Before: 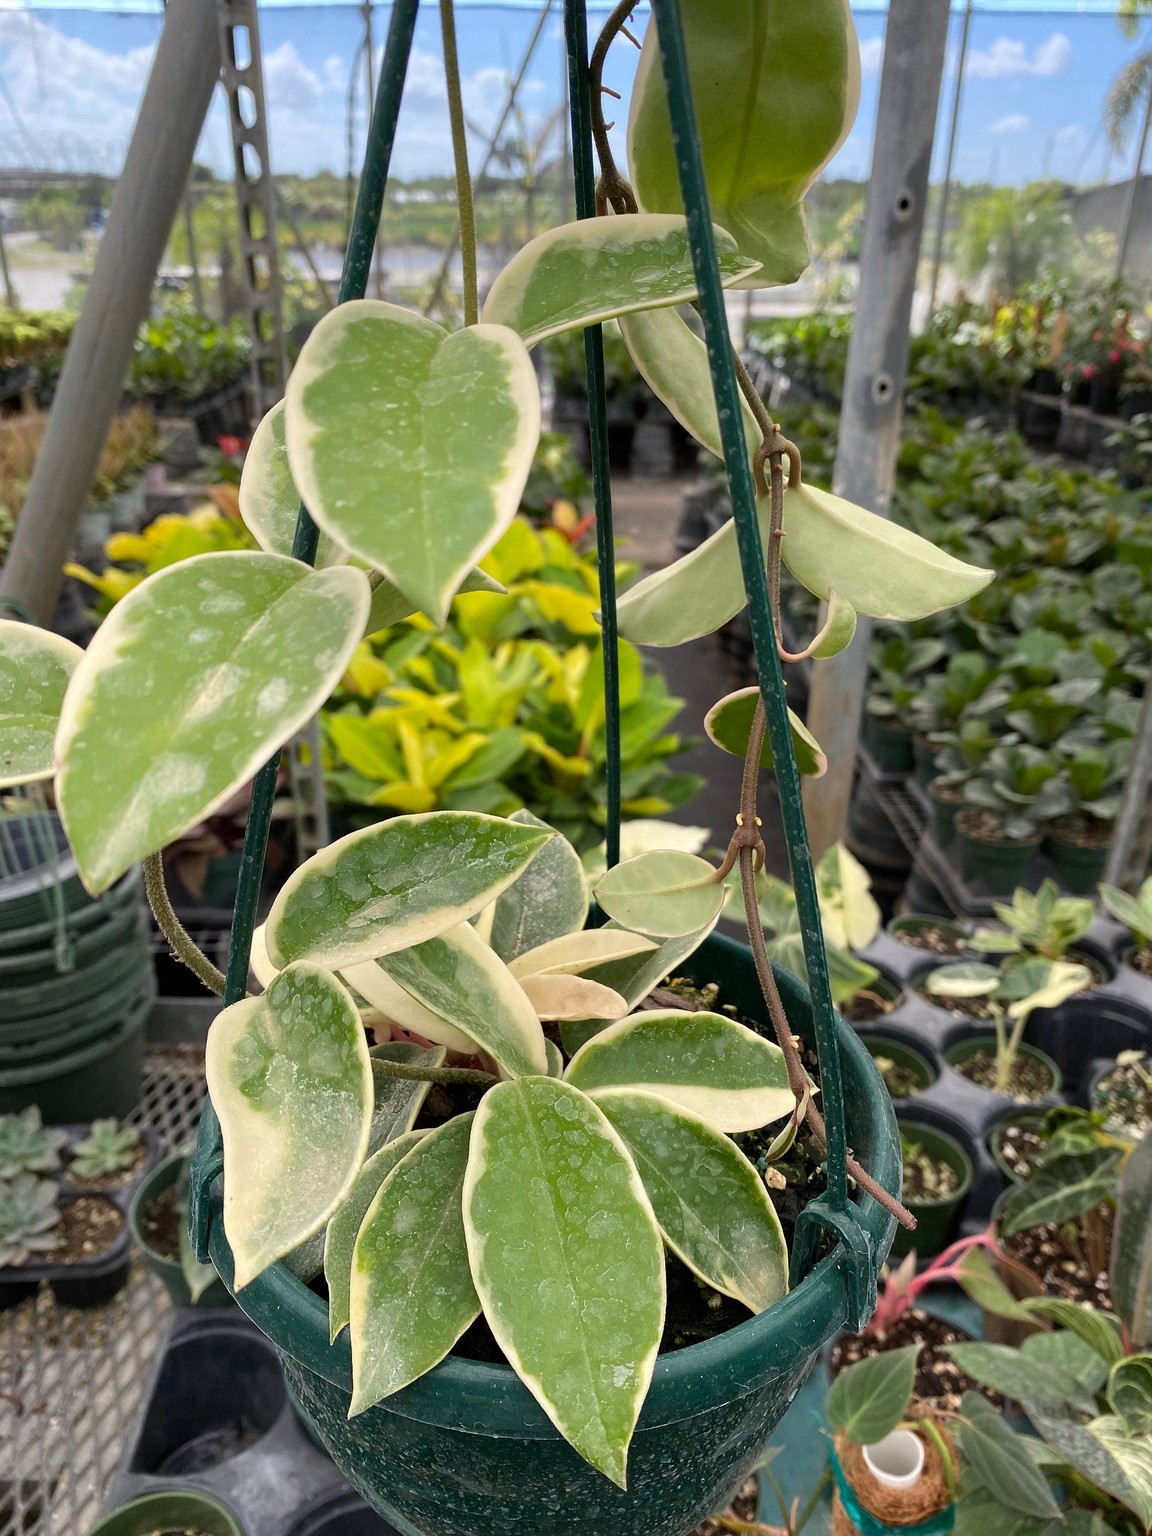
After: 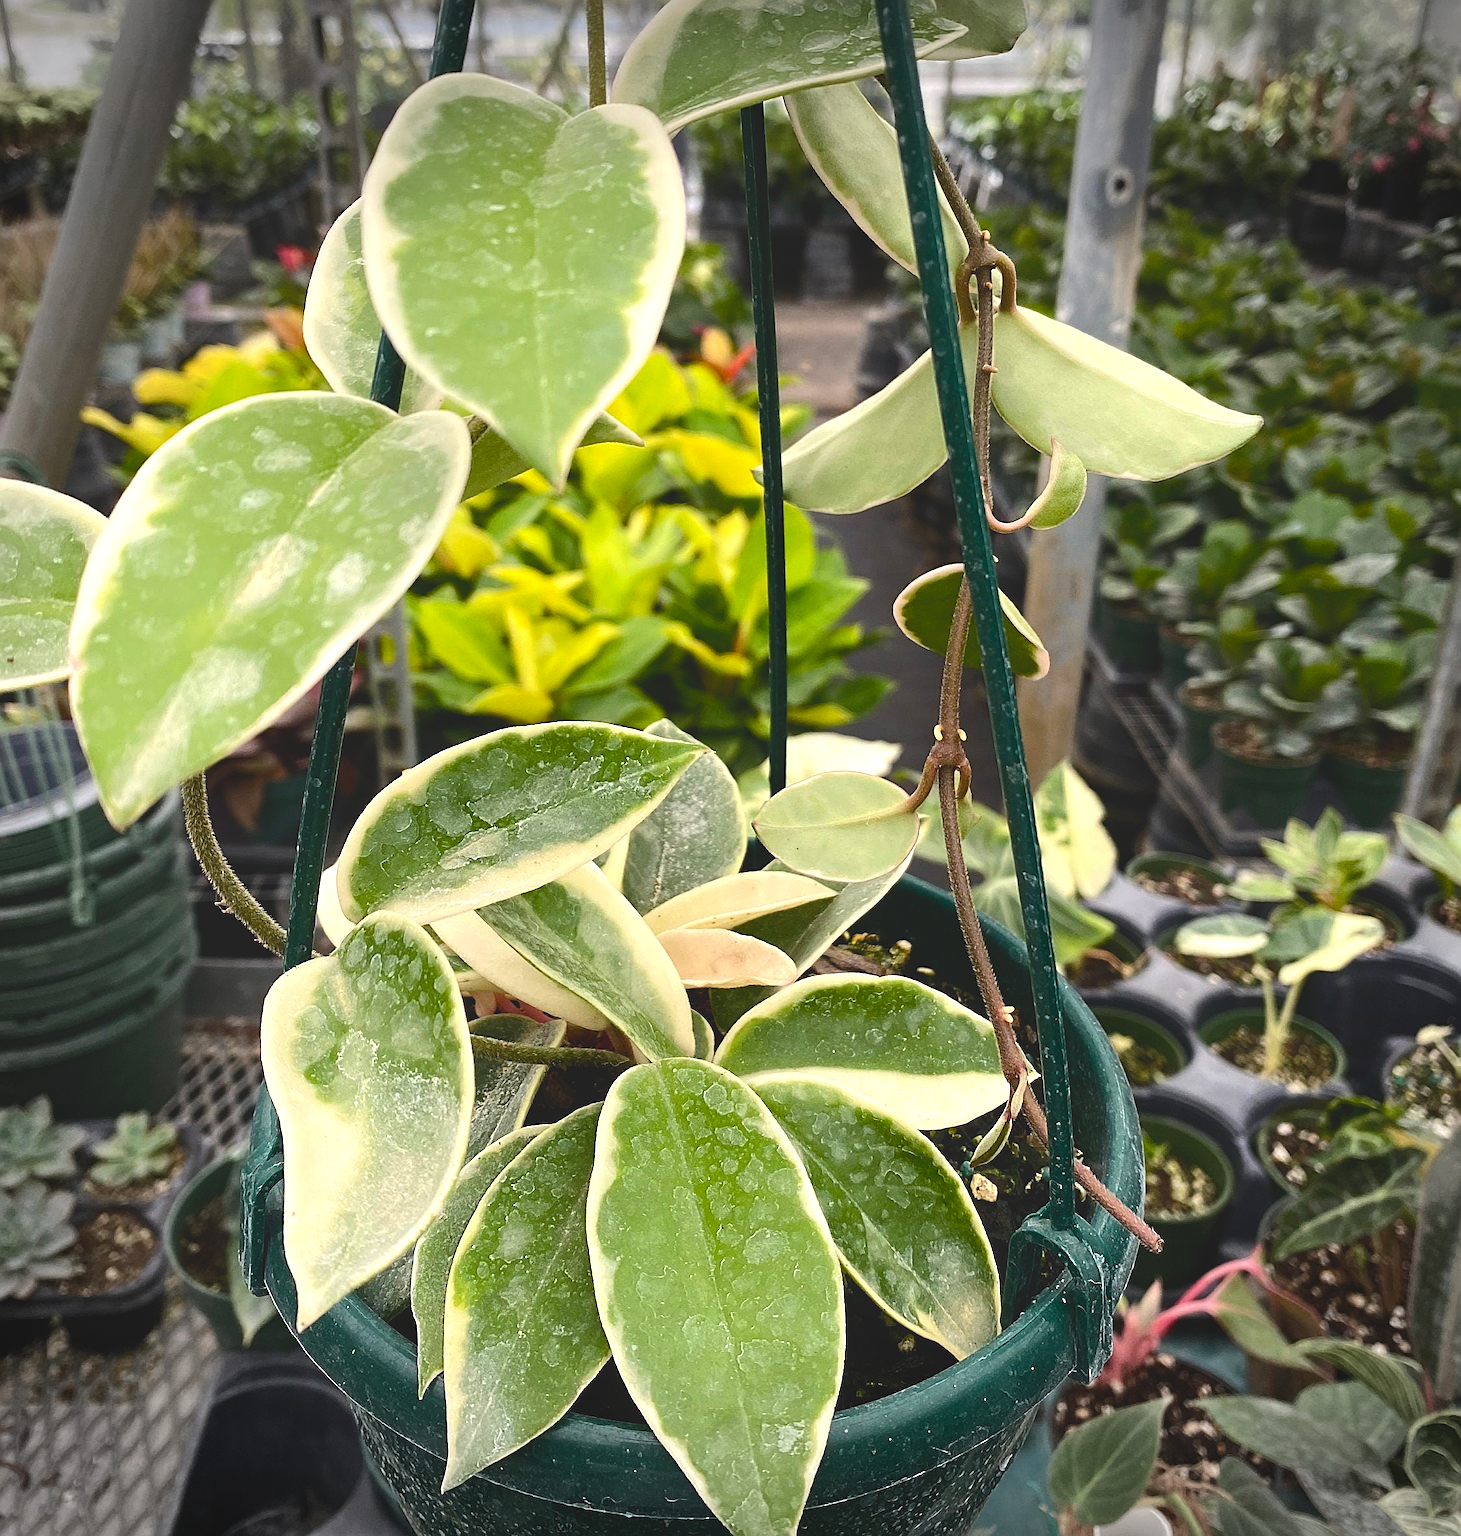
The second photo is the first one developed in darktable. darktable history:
local contrast: detail 69%
tone equalizer: -8 EV -1.11 EV, -7 EV -0.988 EV, -6 EV -0.904 EV, -5 EV -0.603 EV, -3 EV 0.553 EV, -2 EV 0.875 EV, -1 EV 0.991 EV, +0 EV 1.07 EV, edges refinement/feathering 500, mask exposure compensation -1.57 EV, preserve details no
vignetting: fall-off start 89.2%, fall-off radius 44.25%, width/height ratio 1.161
color balance rgb: perceptual saturation grading › global saturation 20%, perceptual saturation grading › highlights -25.04%, perceptual saturation grading › shadows 24.27%
sharpen: on, module defaults
crop and rotate: top 15.78%, bottom 5.362%
